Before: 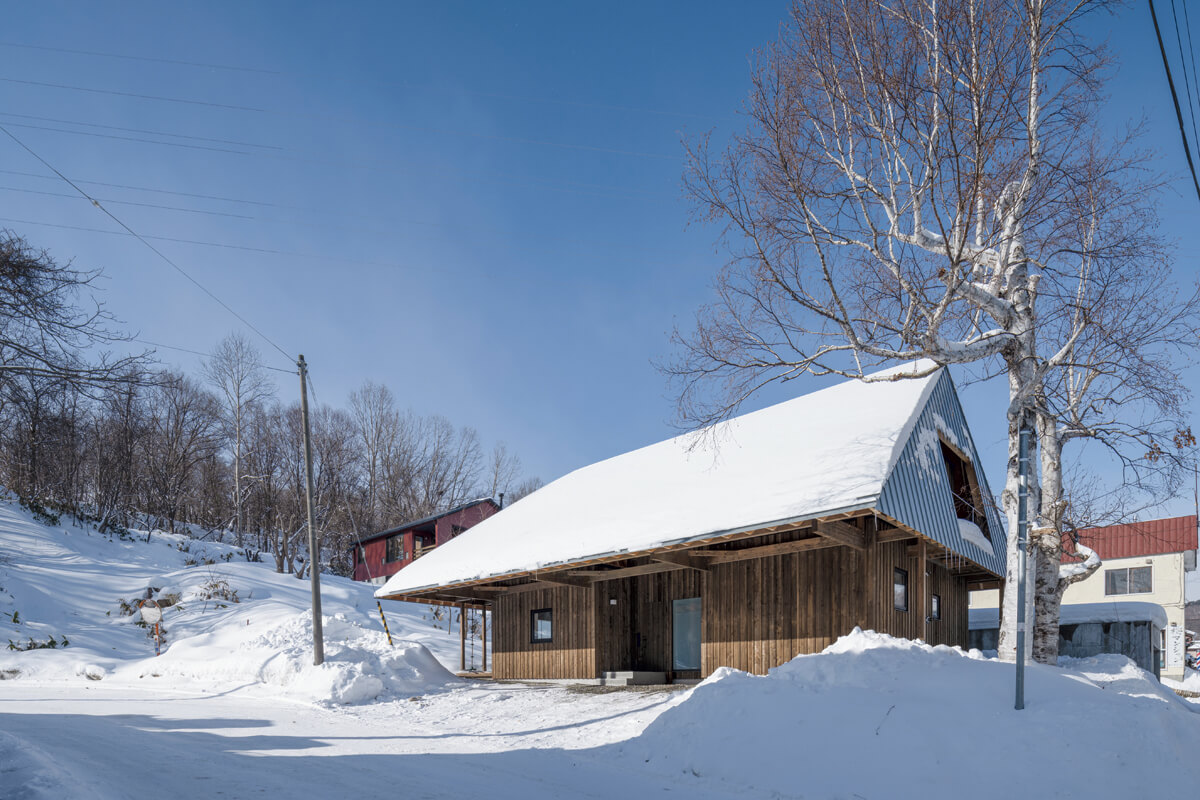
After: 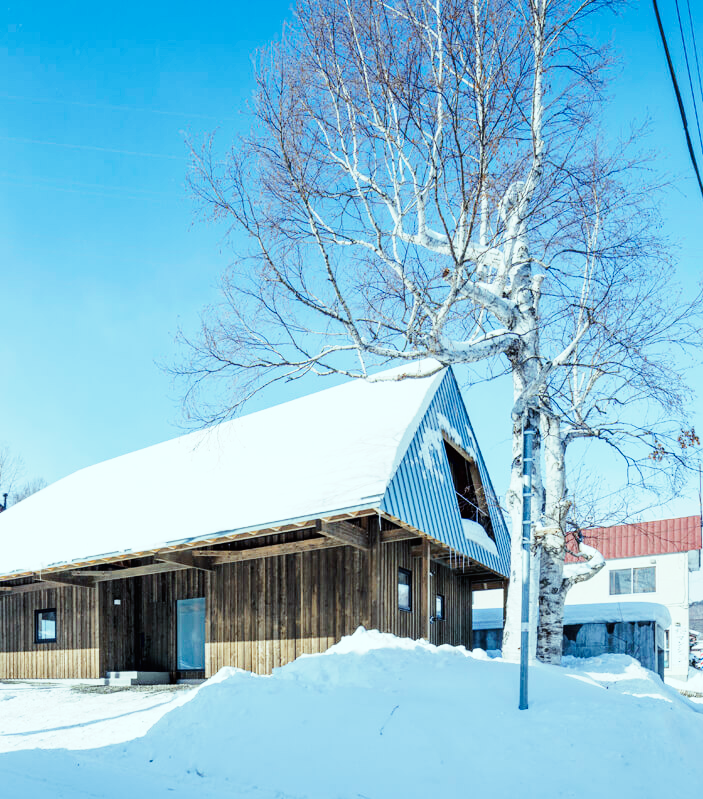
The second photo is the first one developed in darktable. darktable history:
crop: left 41.402%
color balance rgb: shadows lift › chroma 7.23%, shadows lift › hue 246.48°, highlights gain › chroma 5.38%, highlights gain › hue 196.93°, white fulcrum 1 EV
base curve: curves: ch0 [(0, 0) (0, 0.001) (0.001, 0.001) (0.004, 0.002) (0.007, 0.004) (0.015, 0.013) (0.033, 0.045) (0.052, 0.096) (0.075, 0.17) (0.099, 0.241) (0.163, 0.42) (0.219, 0.55) (0.259, 0.616) (0.327, 0.722) (0.365, 0.765) (0.522, 0.873) (0.547, 0.881) (0.689, 0.919) (0.826, 0.952) (1, 1)], preserve colors none
